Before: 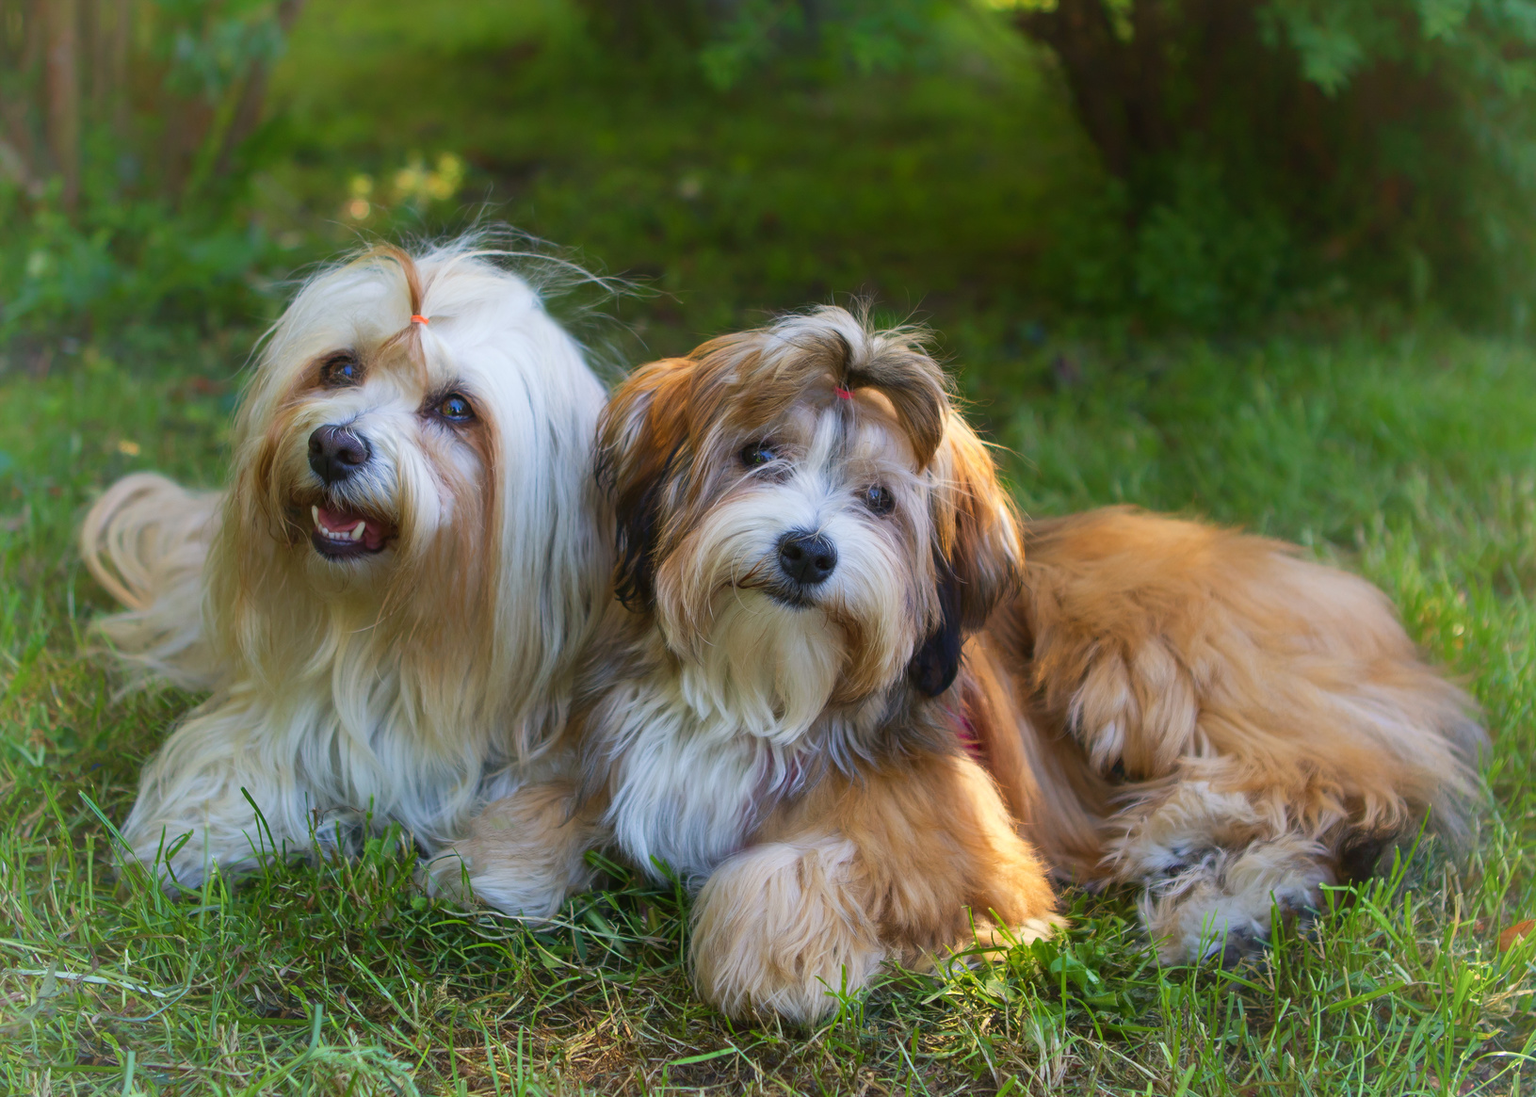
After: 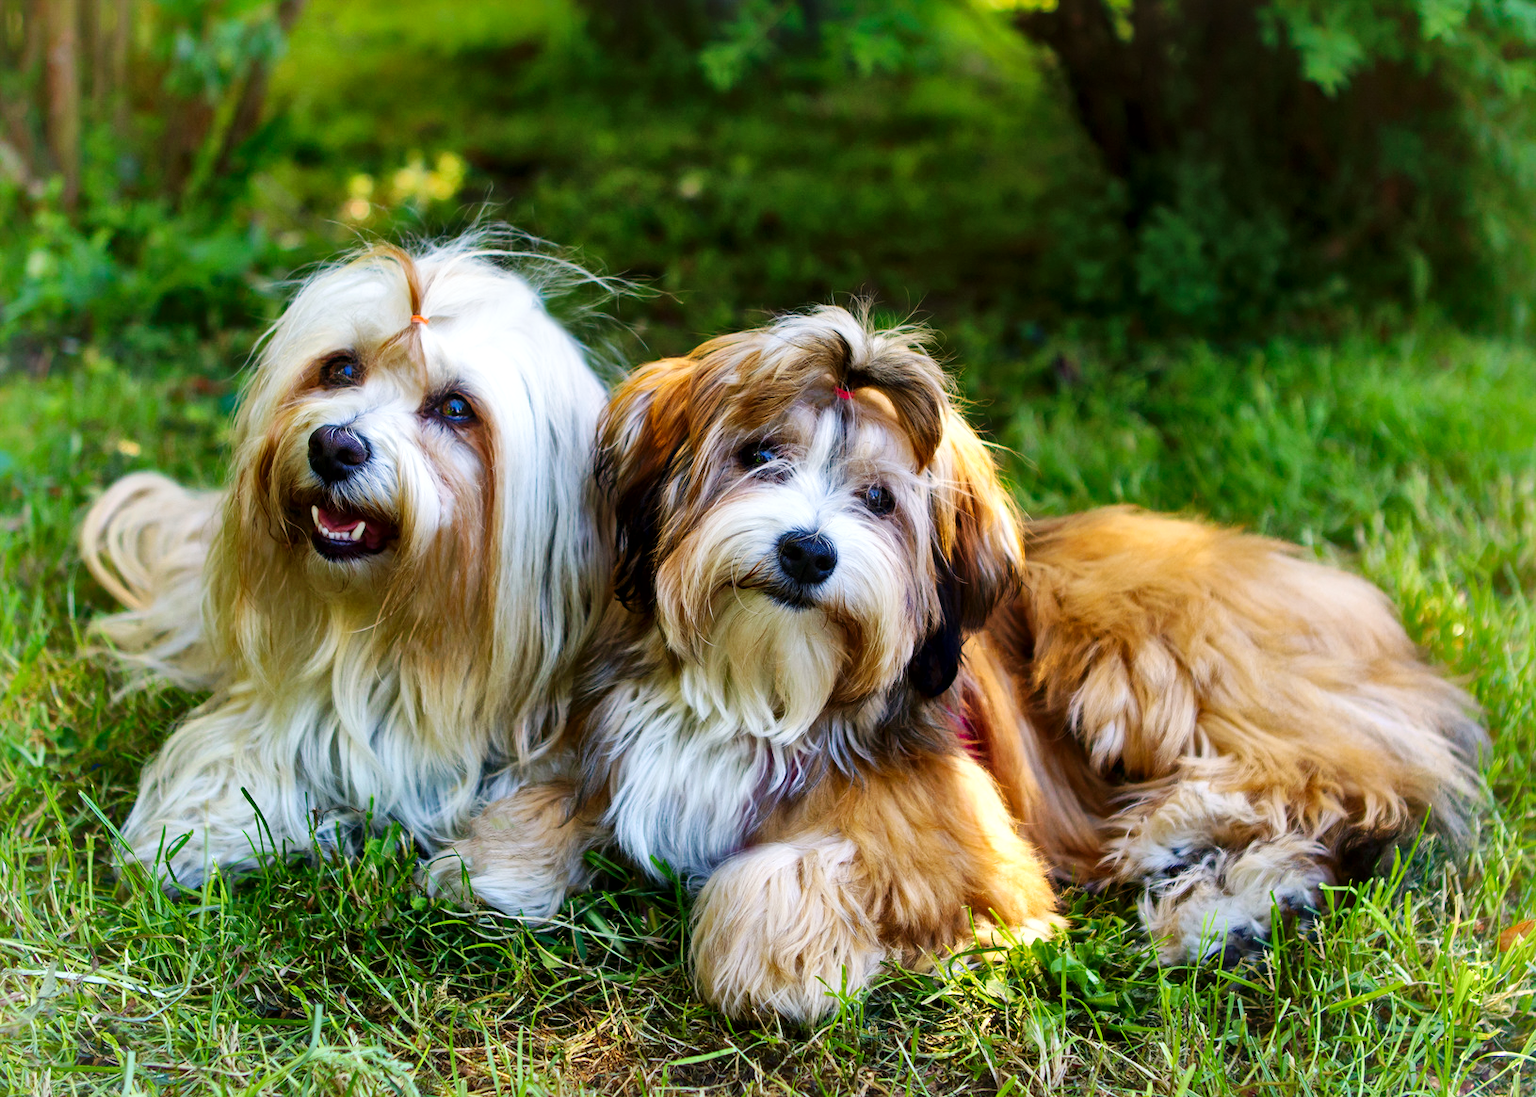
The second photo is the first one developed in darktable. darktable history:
exposure: compensate highlight preservation false
base curve: curves: ch0 [(0, 0) (0.036, 0.025) (0.121, 0.166) (0.206, 0.329) (0.605, 0.79) (1, 1)], preserve colors none
haze removal: compatibility mode true, adaptive false
local contrast: mode bilateral grid, contrast 20, coarseness 50, detail 171%, midtone range 0.2
white balance: emerald 1
contrast brightness saturation: saturation -0.05
